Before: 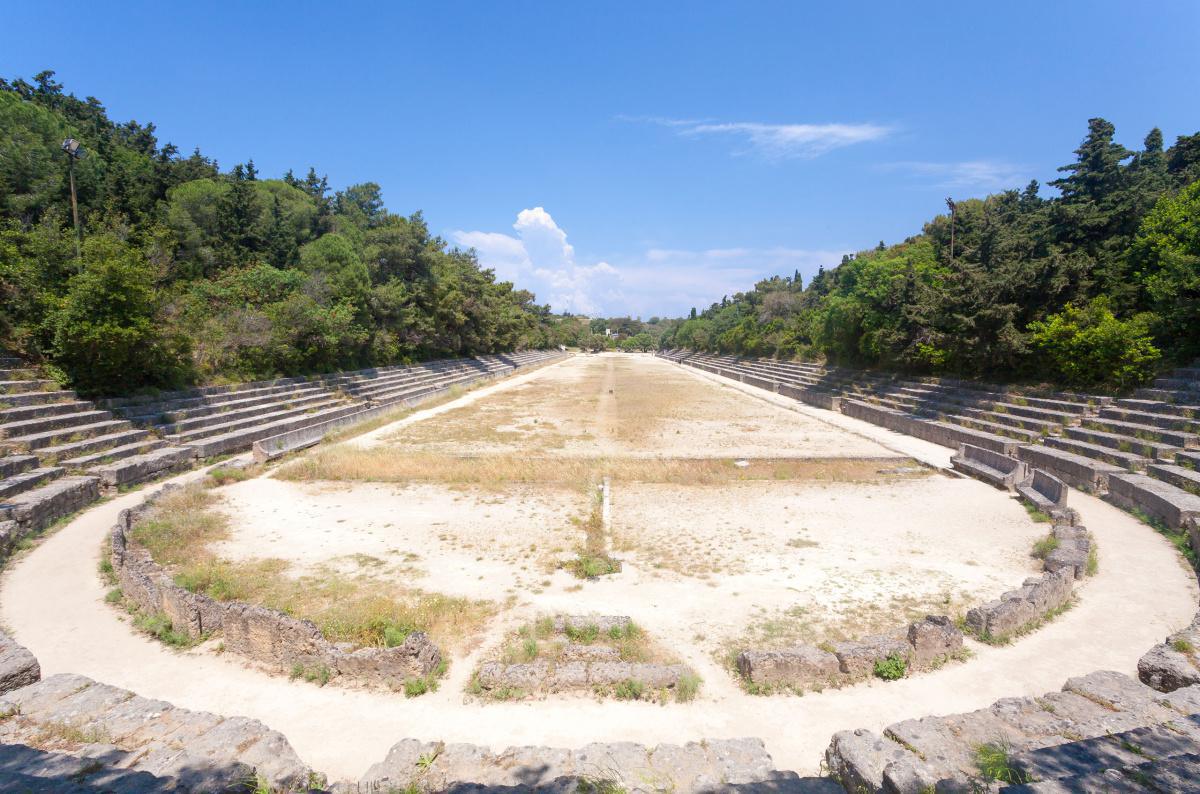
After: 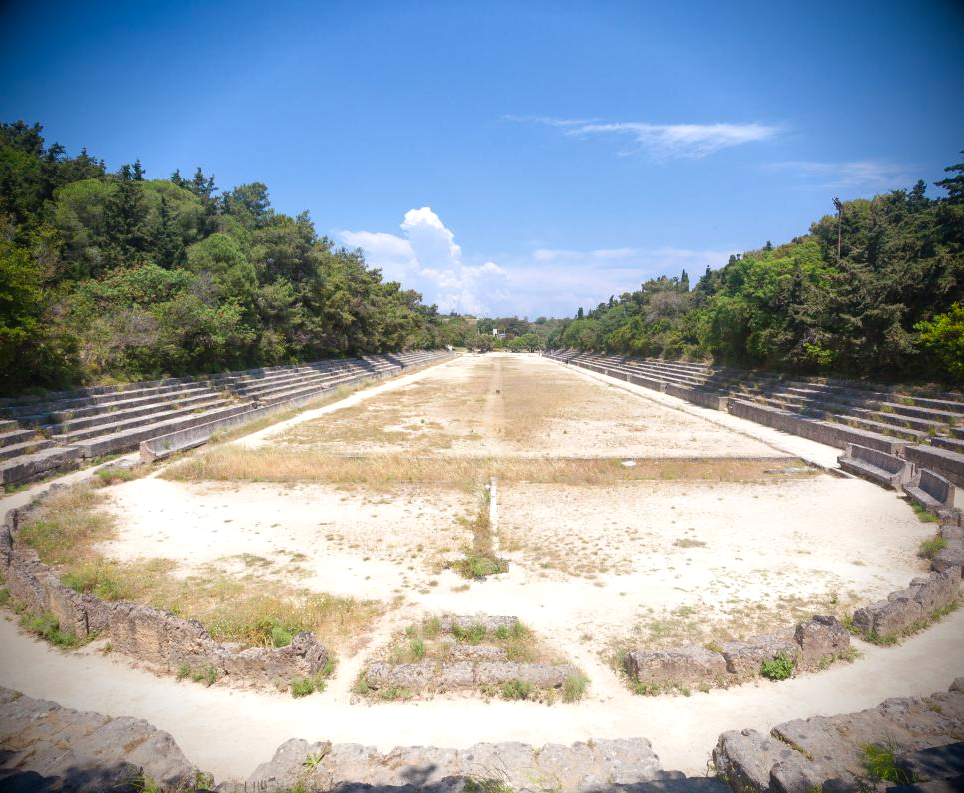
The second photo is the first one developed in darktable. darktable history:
exposure: black level correction -0.004, exposure 0.056 EV, compensate highlight preservation false
tone equalizer: edges refinement/feathering 500, mask exposure compensation -1.57 EV, preserve details no
crop and rotate: left 9.495%, right 10.167%
vignetting: brightness -0.988, saturation 0.496
local contrast: mode bilateral grid, contrast 20, coarseness 51, detail 119%, midtone range 0.2
